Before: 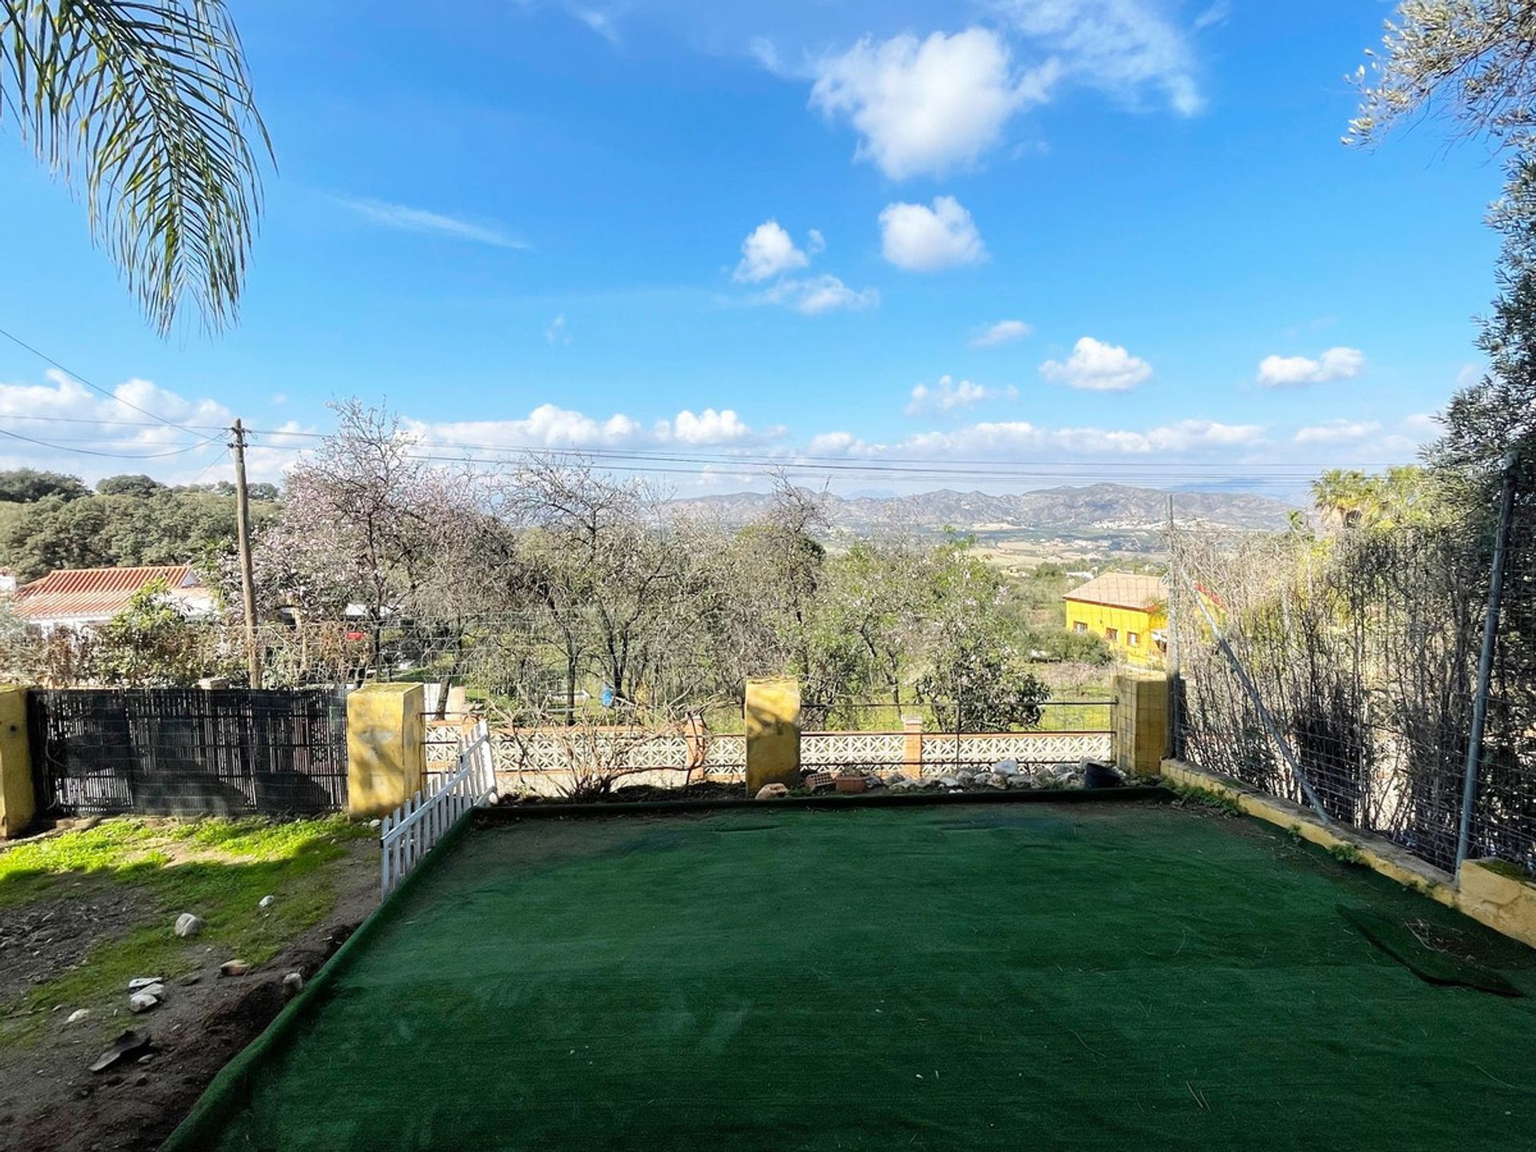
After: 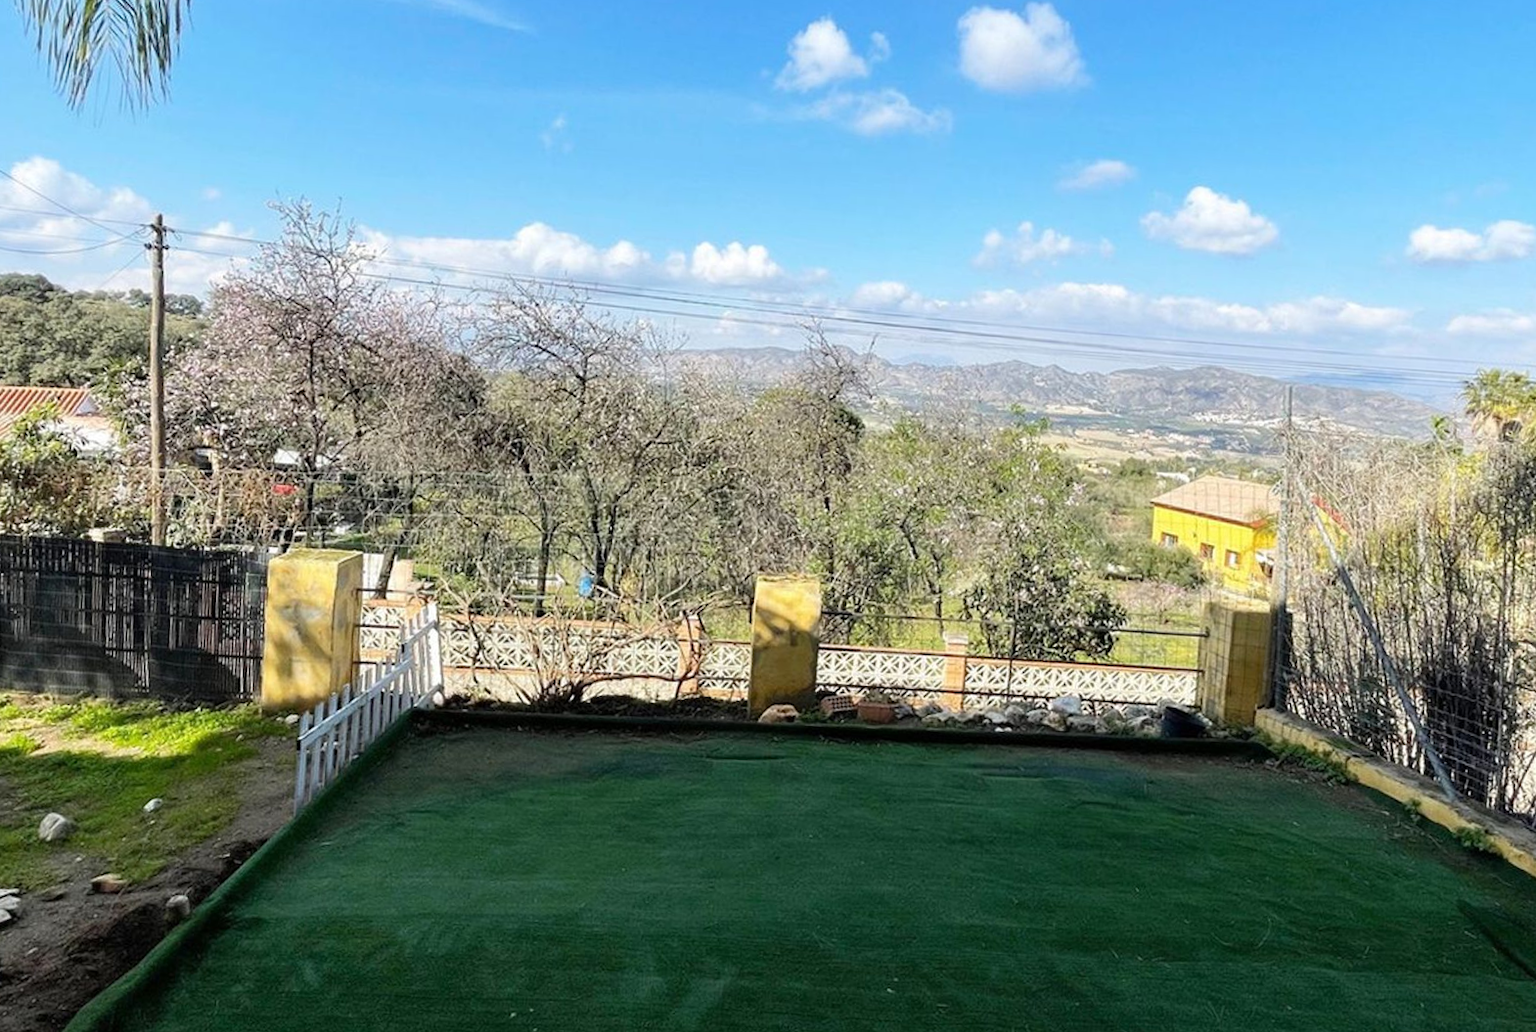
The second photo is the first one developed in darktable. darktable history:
crop and rotate: angle -3.99°, left 9.832%, top 20.642%, right 12.239%, bottom 12.154%
